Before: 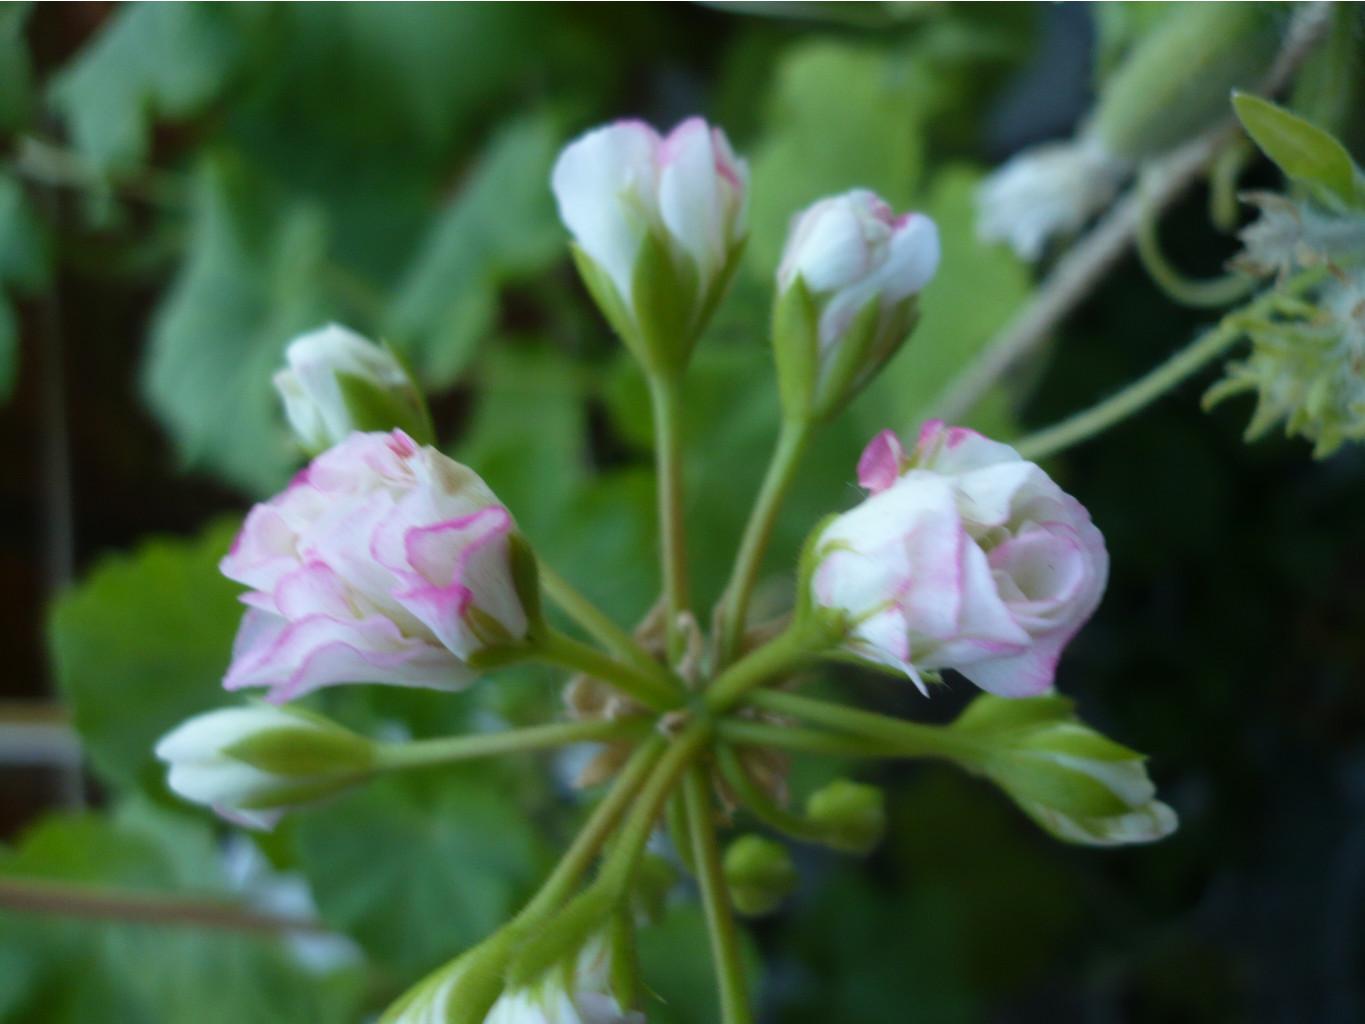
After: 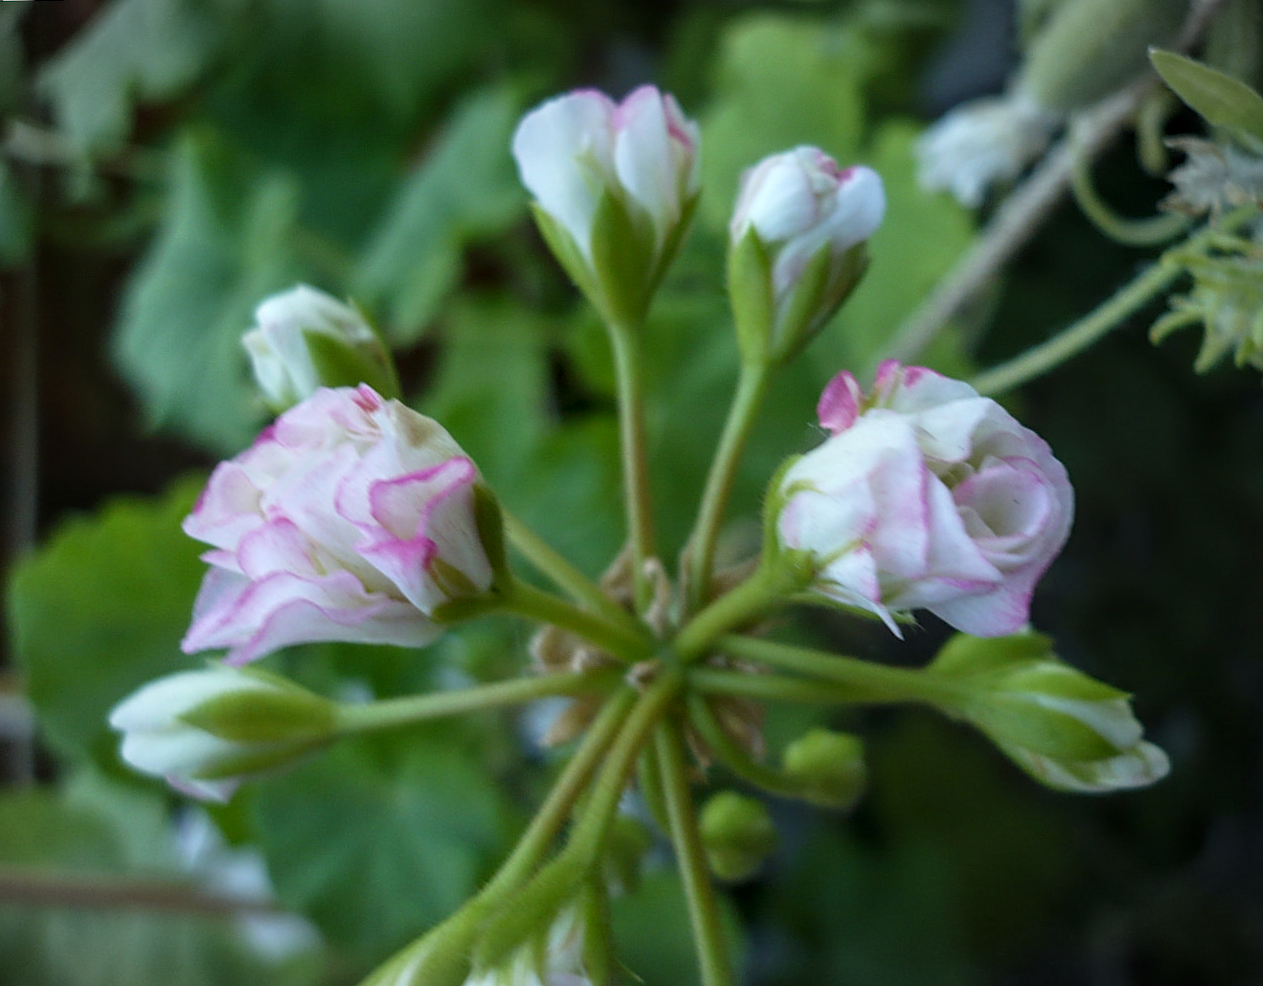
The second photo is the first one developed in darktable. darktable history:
local contrast: highlights 0%, shadows 0%, detail 133%
rotate and perspective: rotation -1.68°, lens shift (vertical) -0.146, crop left 0.049, crop right 0.912, crop top 0.032, crop bottom 0.96
vignetting: fall-off start 100%, brightness -0.282, width/height ratio 1.31
sharpen: on, module defaults
